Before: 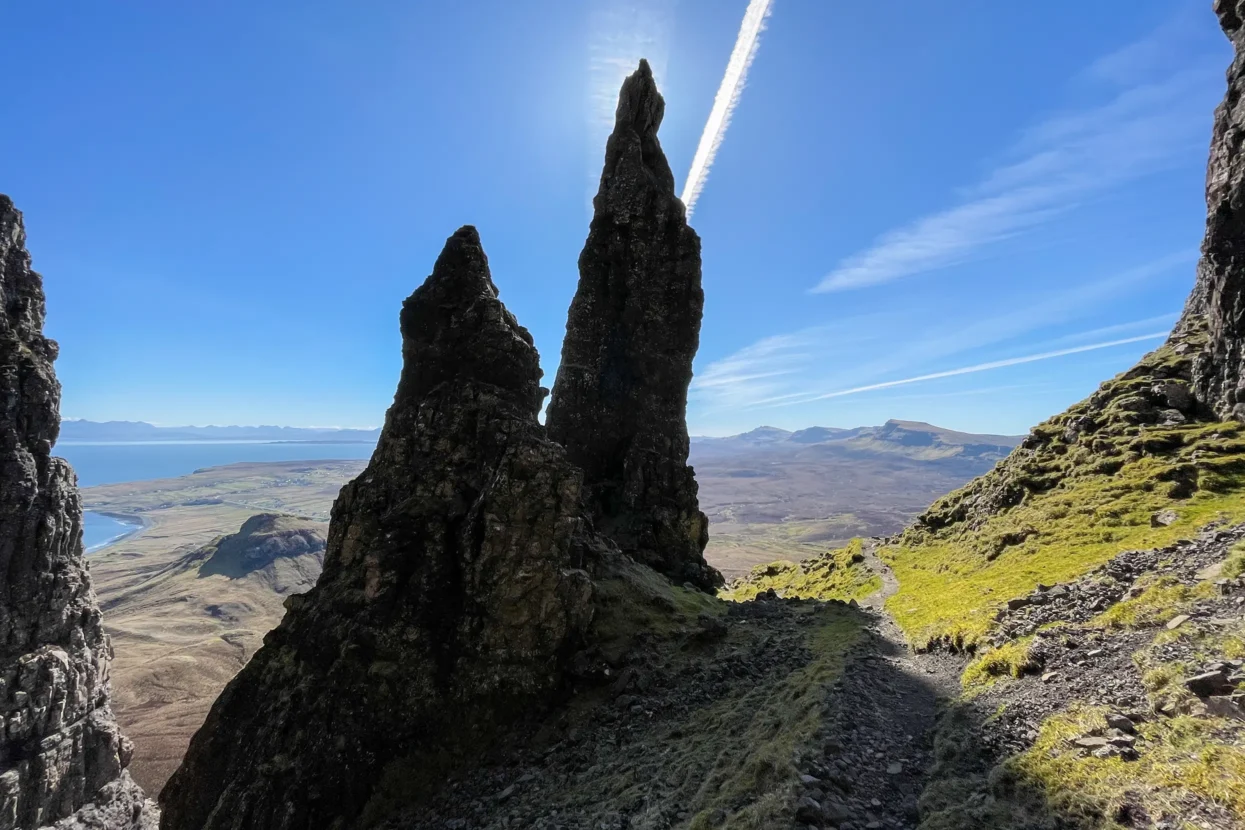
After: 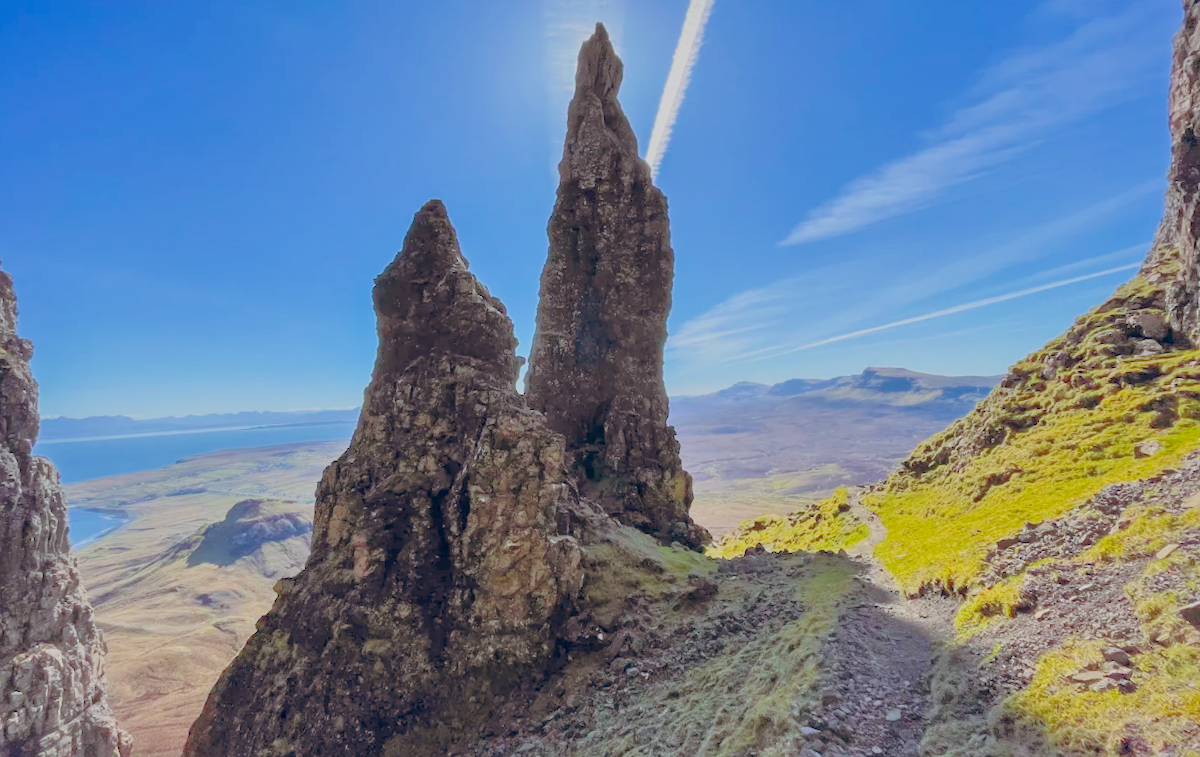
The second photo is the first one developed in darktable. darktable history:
rotate and perspective: rotation -3.52°, crop left 0.036, crop right 0.964, crop top 0.081, crop bottom 0.919
filmic rgb: black relative exposure -8.79 EV, white relative exposure 4.98 EV, threshold 6 EV, target black luminance 0%, hardness 3.77, latitude 66.34%, contrast 0.822, highlights saturation mix 10%, shadows ↔ highlights balance 20%, add noise in highlights 0.1, color science v4 (2020), iterations of high-quality reconstruction 0, type of noise poissonian, enable highlight reconstruction true
color balance rgb: shadows lift › chroma 9.92%, shadows lift › hue 45.12°, power › luminance 3.26%, power › hue 231.93°, global offset › luminance 0.4%, global offset › chroma 0.21%, global offset › hue 255.02°
shadows and highlights: on, module defaults
exposure: exposure 0.6 EV, compensate highlight preservation false
tone equalizer: -8 EV 2 EV, -7 EV 2 EV, -6 EV 2 EV, -5 EV 2 EV, -4 EV 2 EV, -3 EV 1.5 EV, -2 EV 1 EV, -1 EV 0.5 EV
